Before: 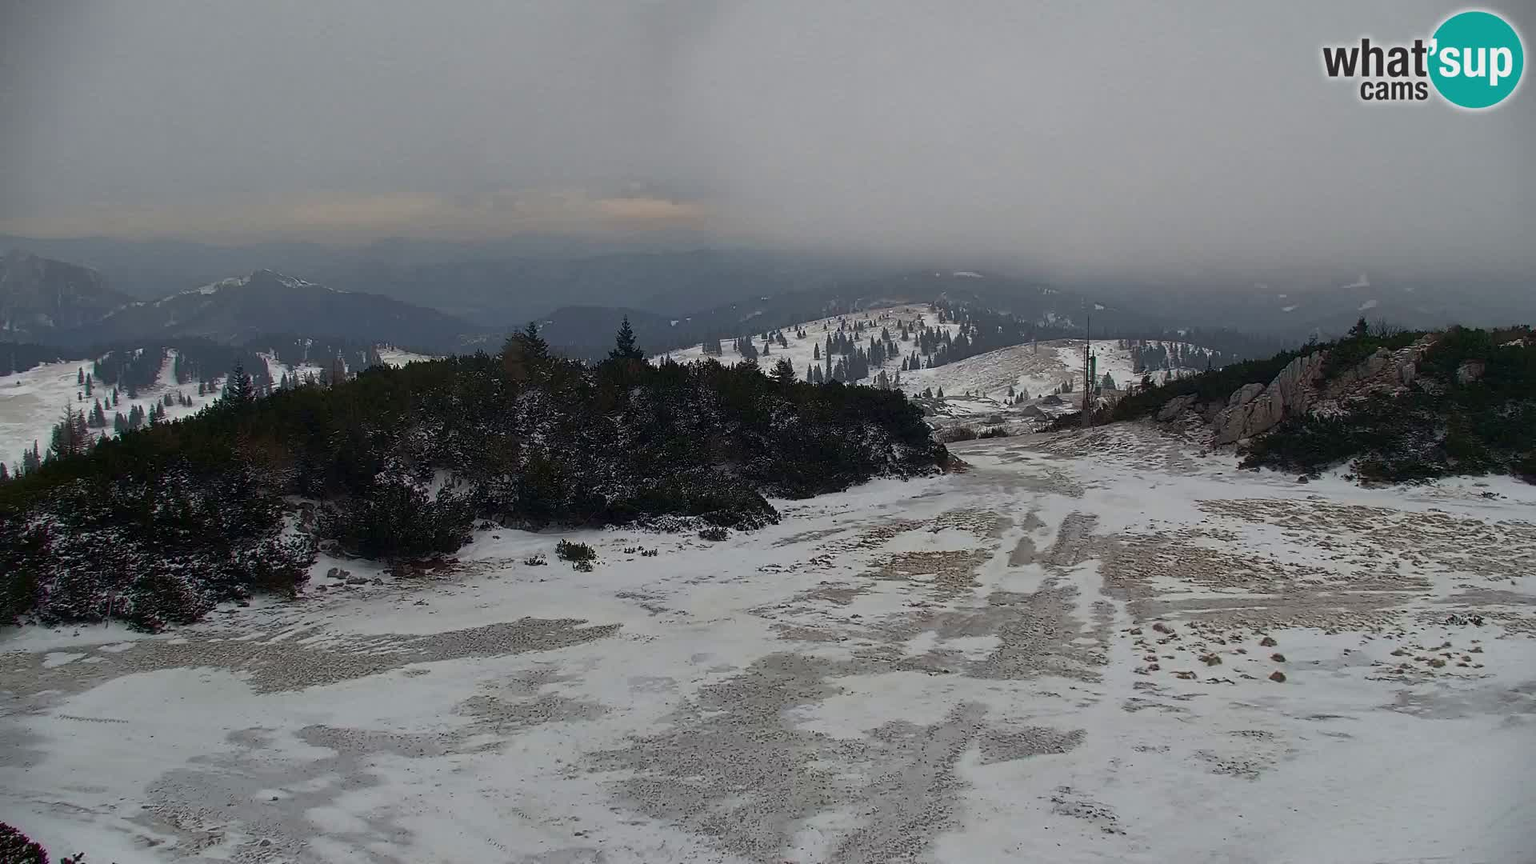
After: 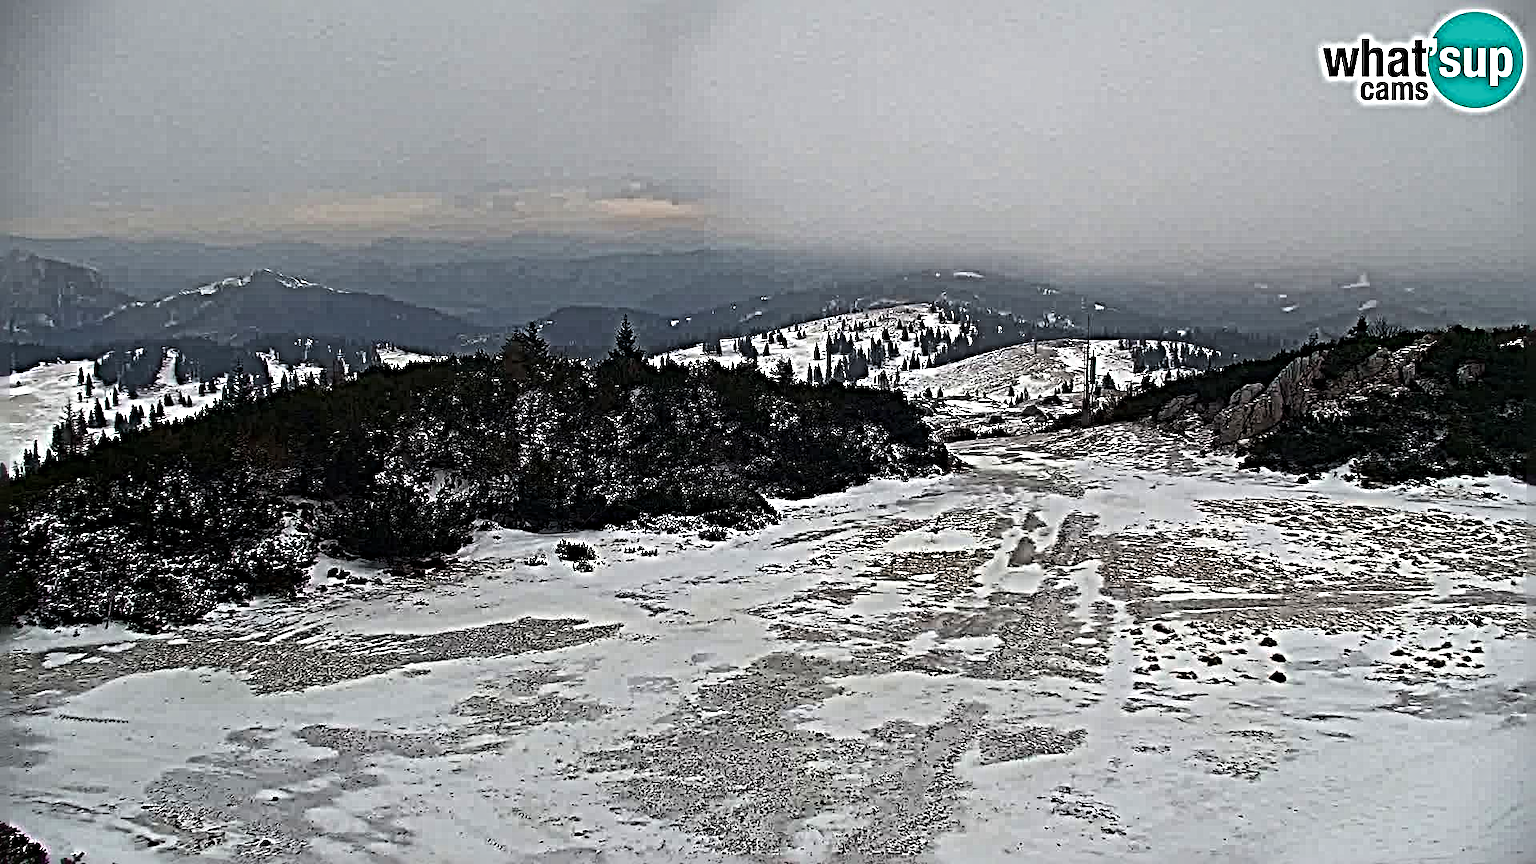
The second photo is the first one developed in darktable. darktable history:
sharpen: radius 6.288, amount 1.789, threshold 0.016
tone equalizer: -8 EV -0.755 EV, -7 EV -0.733 EV, -6 EV -0.634 EV, -5 EV -0.421 EV, -3 EV 0.377 EV, -2 EV 0.6 EV, -1 EV 0.699 EV, +0 EV 0.73 EV, edges refinement/feathering 500, mask exposure compensation -1.57 EV, preserve details no
